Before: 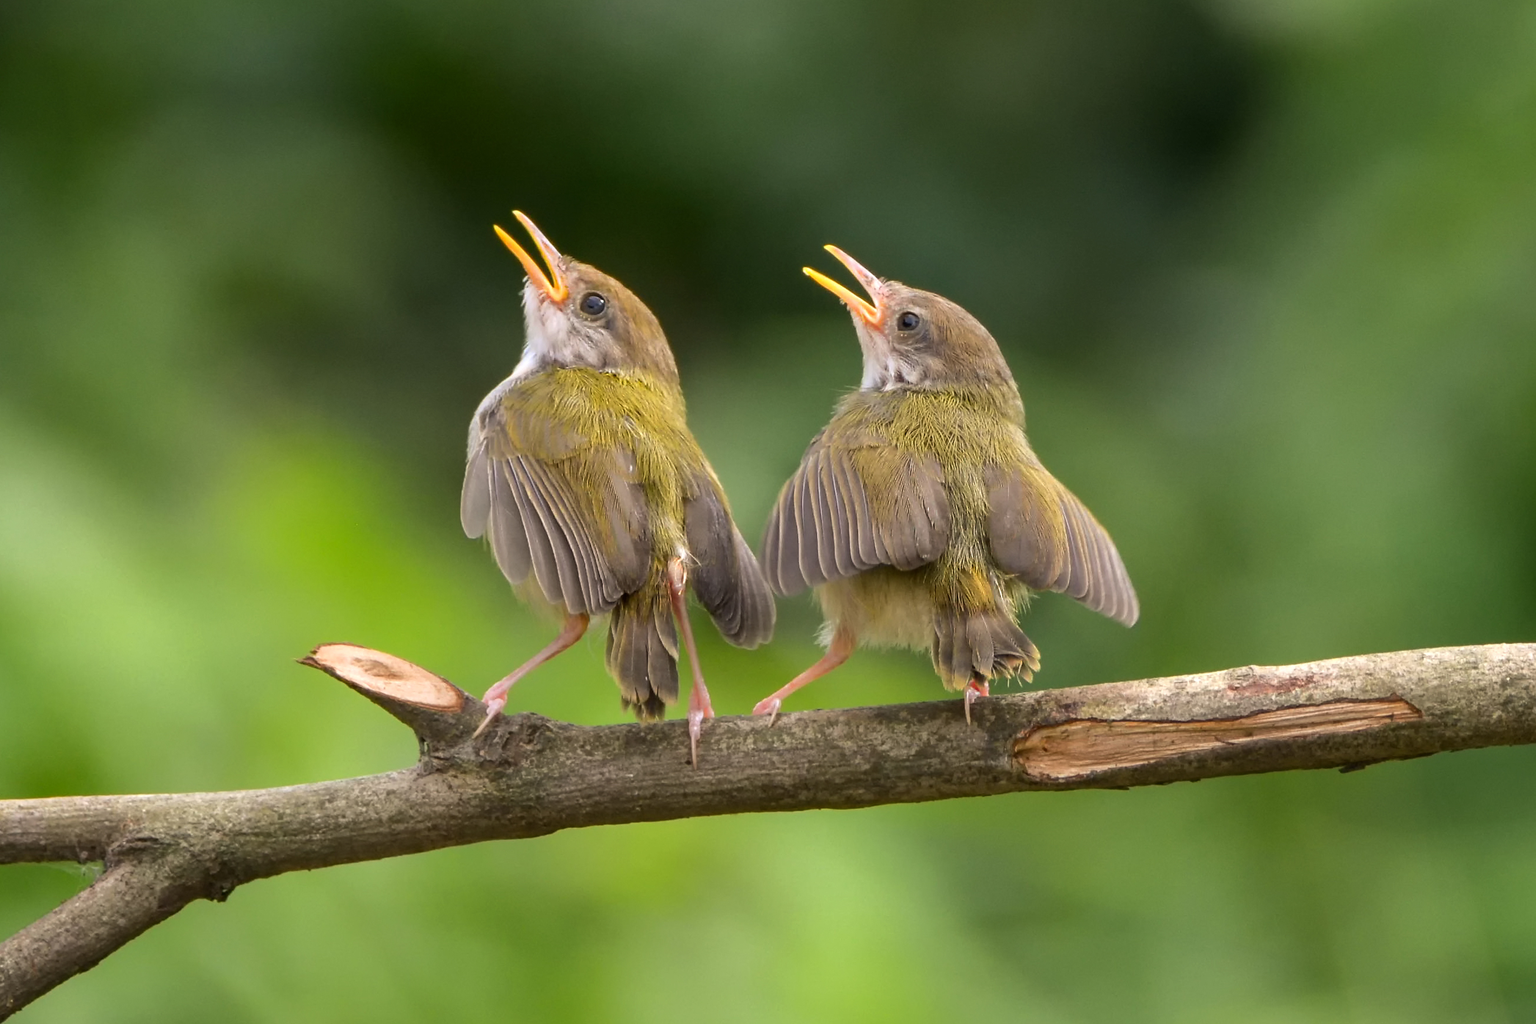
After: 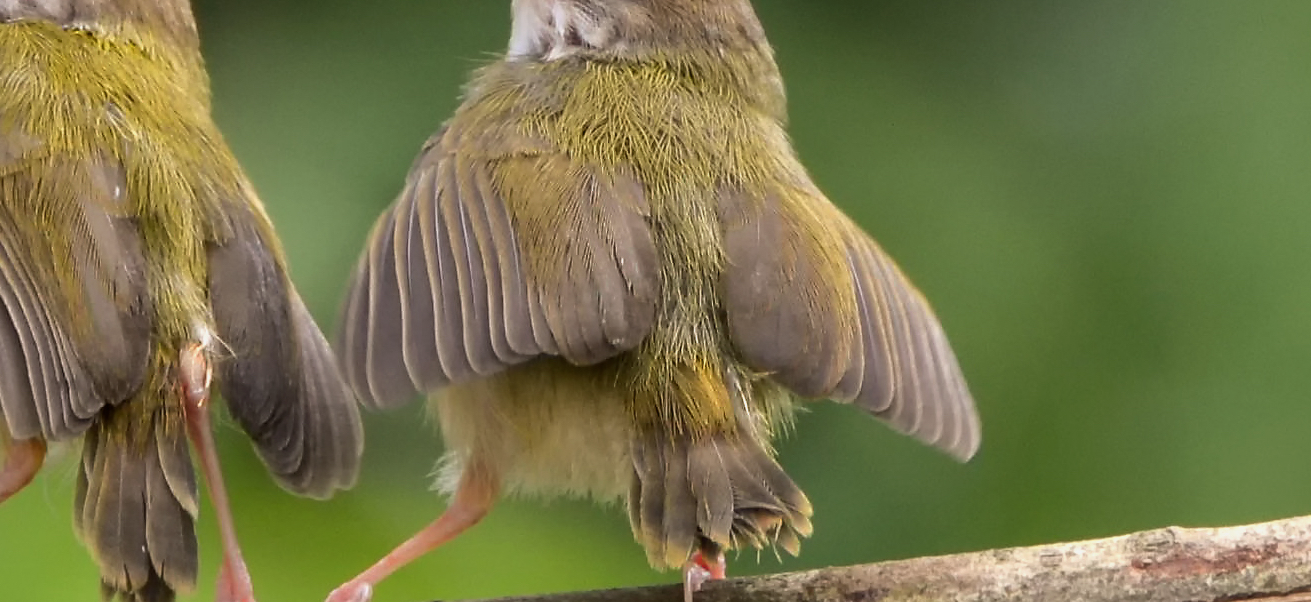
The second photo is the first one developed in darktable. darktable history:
crop: left 36.607%, top 34.735%, right 13.146%, bottom 30.611%
exposure: exposure -0.153 EV, compensate highlight preservation false
color correction: saturation 0.98
